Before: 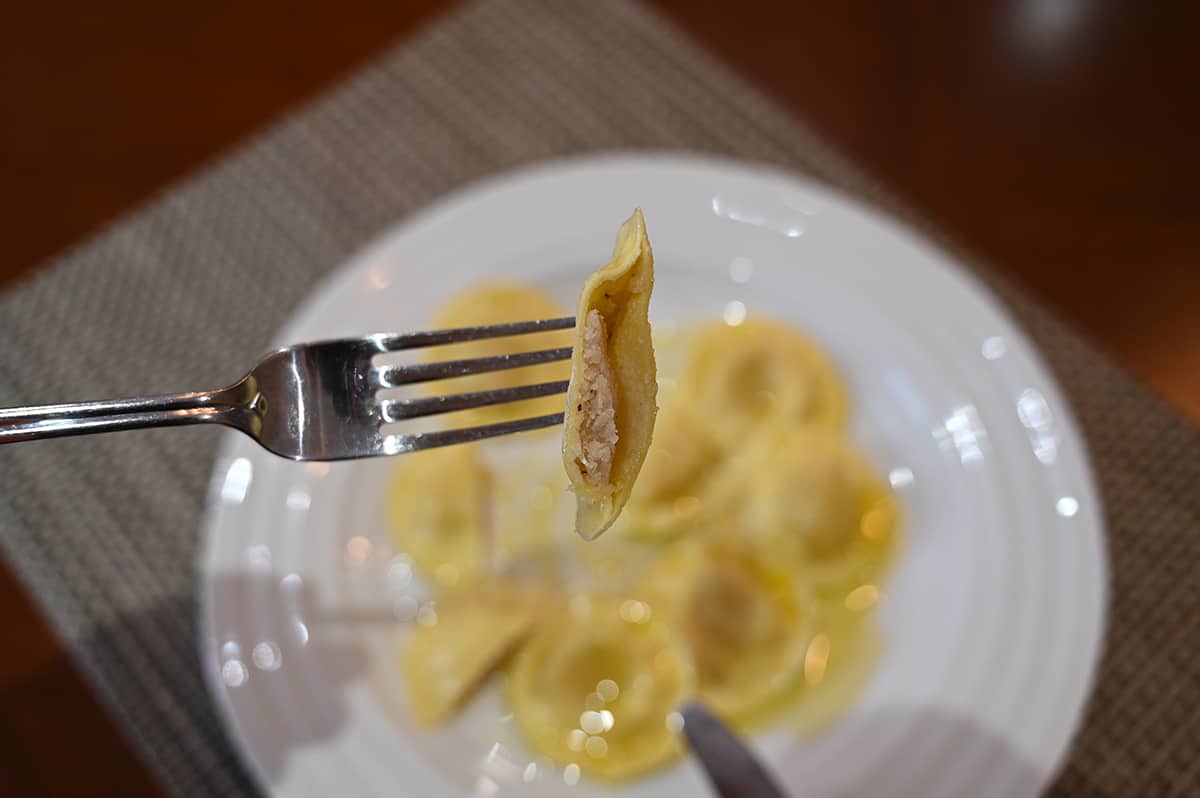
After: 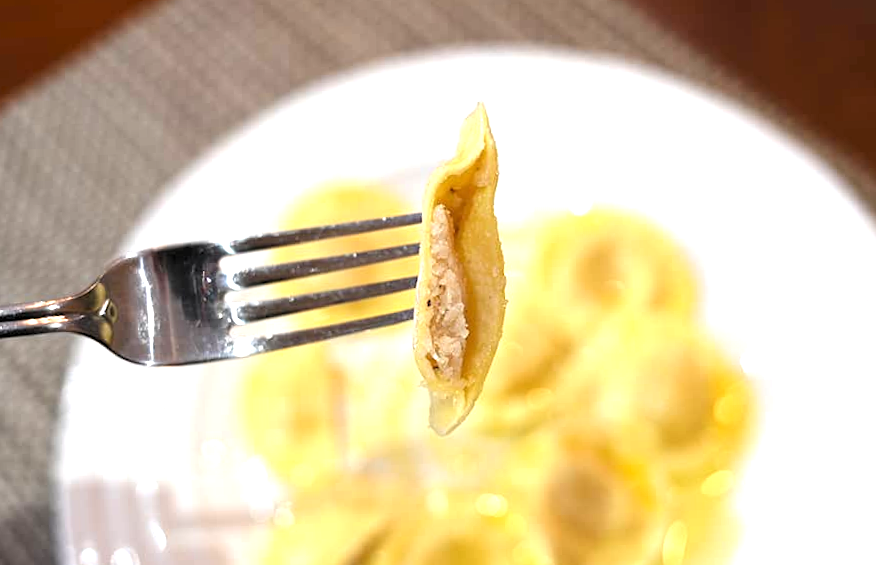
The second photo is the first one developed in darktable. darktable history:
crop and rotate: left 11.831%, top 11.346%, right 13.429%, bottom 13.899%
levels: levels [0.073, 0.497, 0.972]
exposure: exposure 1.25 EV, compensate exposure bias true, compensate highlight preservation false
rotate and perspective: rotation -2°, crop left 0.022, crop right 0.978, crop top 0.049, crop bottom 0.951
